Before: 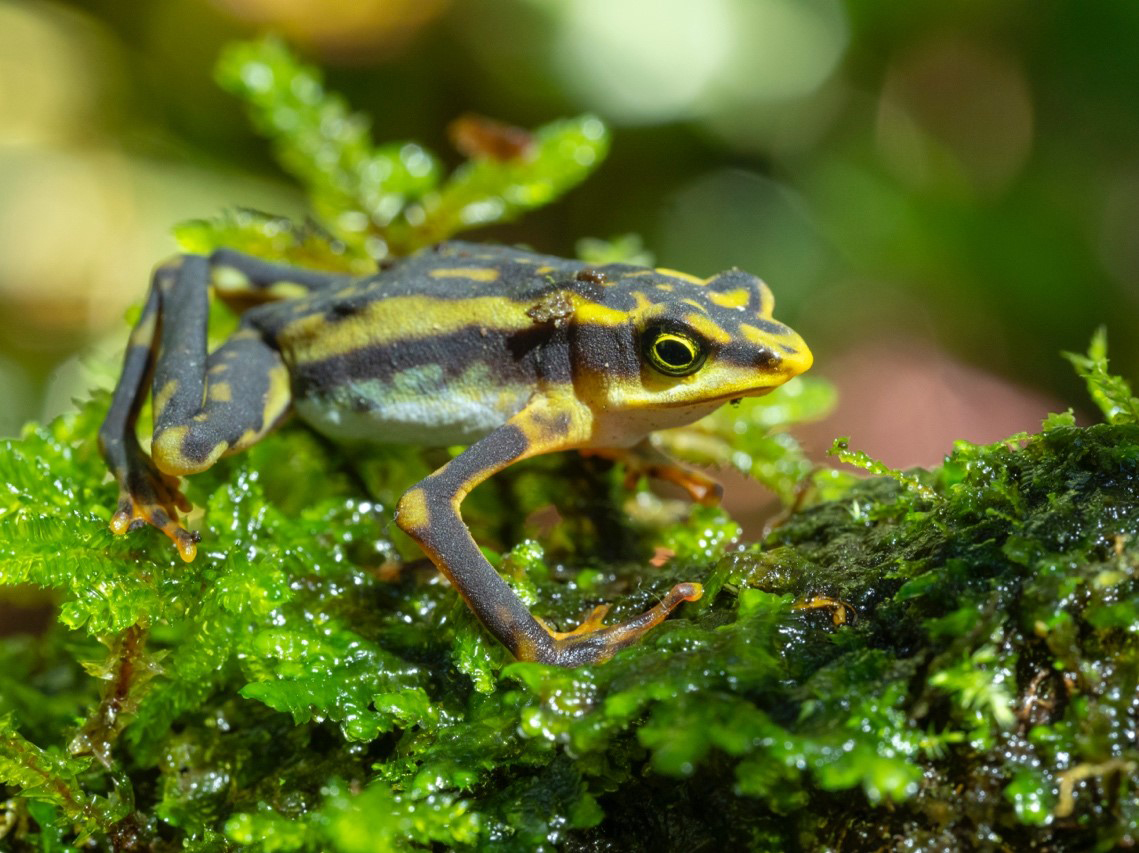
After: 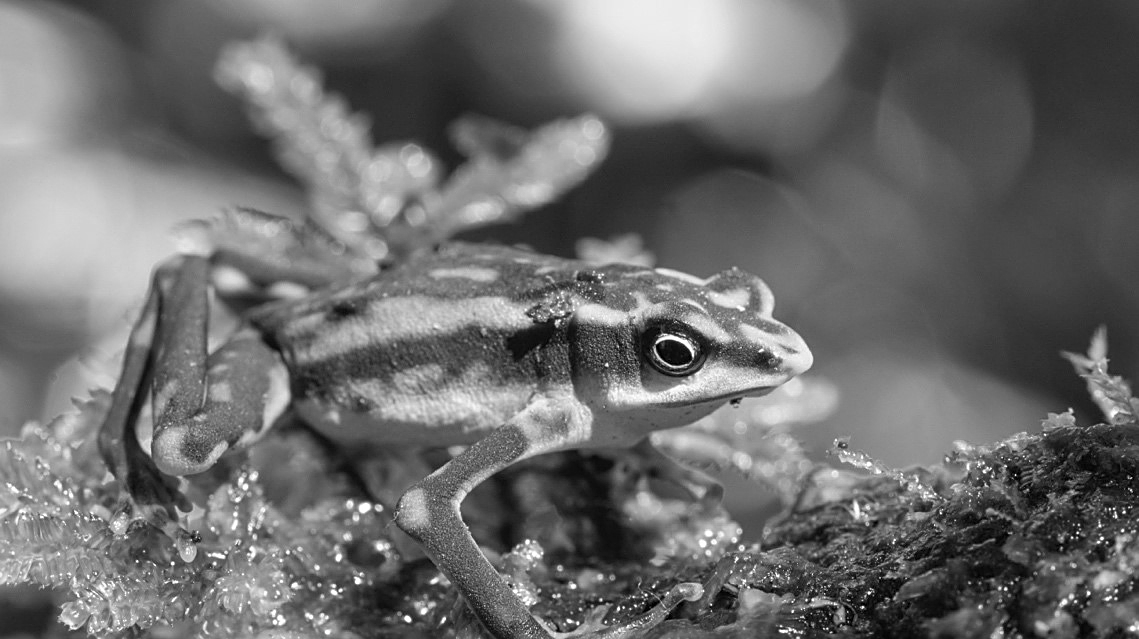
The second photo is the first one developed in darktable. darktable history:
monochrome: on, module defaults
crop: bottom 24.988%
exposure: black level correction 0, compensate exposure bias true, compensate highlight preservation false
sharpen: on, module defaults
